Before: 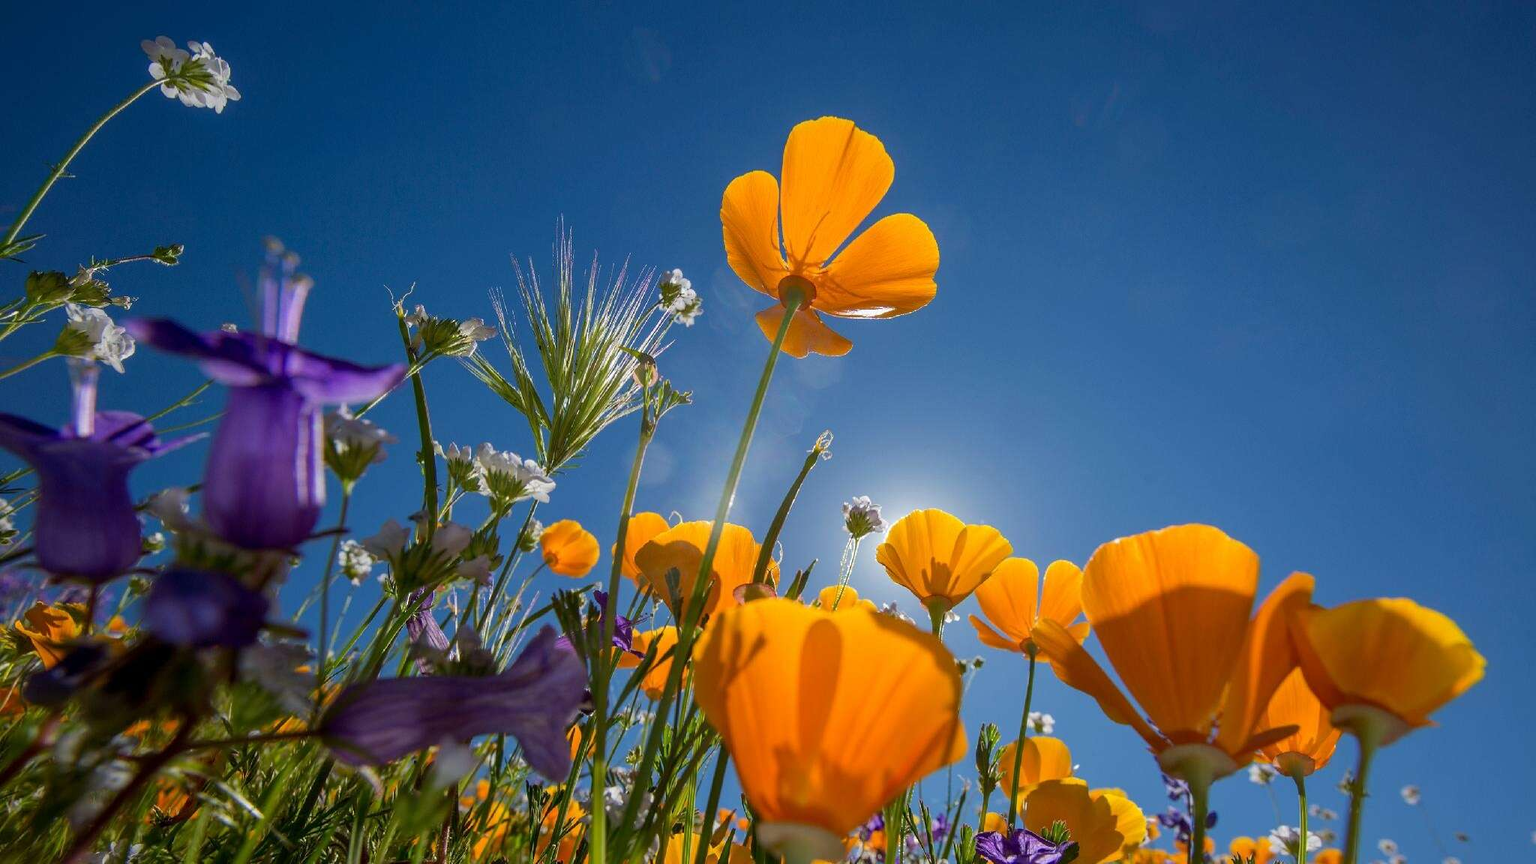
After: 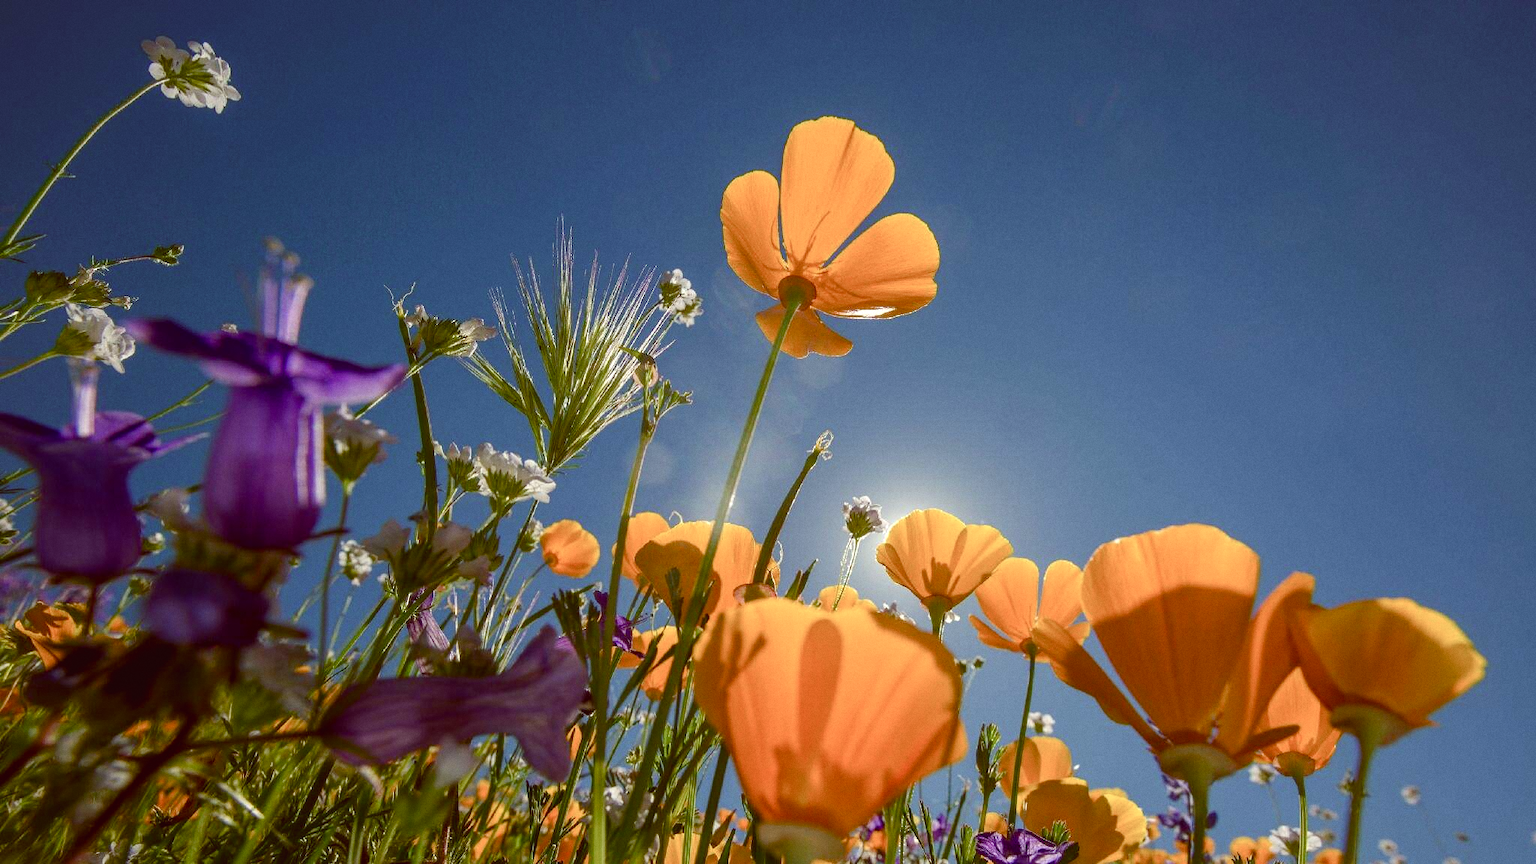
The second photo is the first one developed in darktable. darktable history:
grain: coarseness 0.09 ISO, strength 16.61%
exposure: exposure 0.493 EV, compensate highlight preservation false
color balance rgb: shadows lift › luminance -10%, shadows lift › chroma 1%, shadows lift › hue 113°, power › luminance -15%, highlights gain › chroma 0.2%, highlights gain › hue 333°, global offset › luminance 0.5%, perceptual saturation grading › global saturation 20%, perceptual saturation grading › highlights -50%, perceptual saturation grading › shadows 25%, contrast -10%
color balance: lift [1.001, 1.007, 1, 0.993], gamma [1.023, 1.026, 1.01, 0.974], gain [0.964, 1.059, 1.073, 0.927]
